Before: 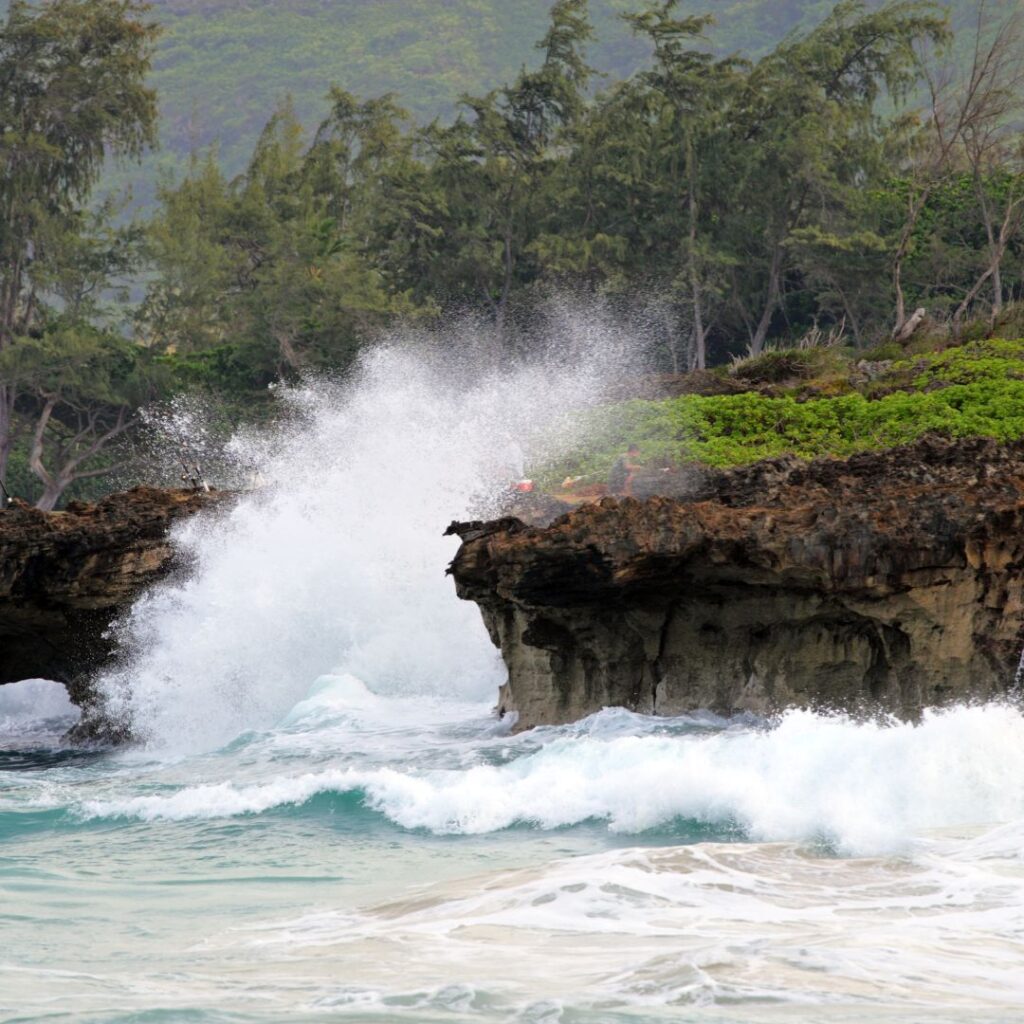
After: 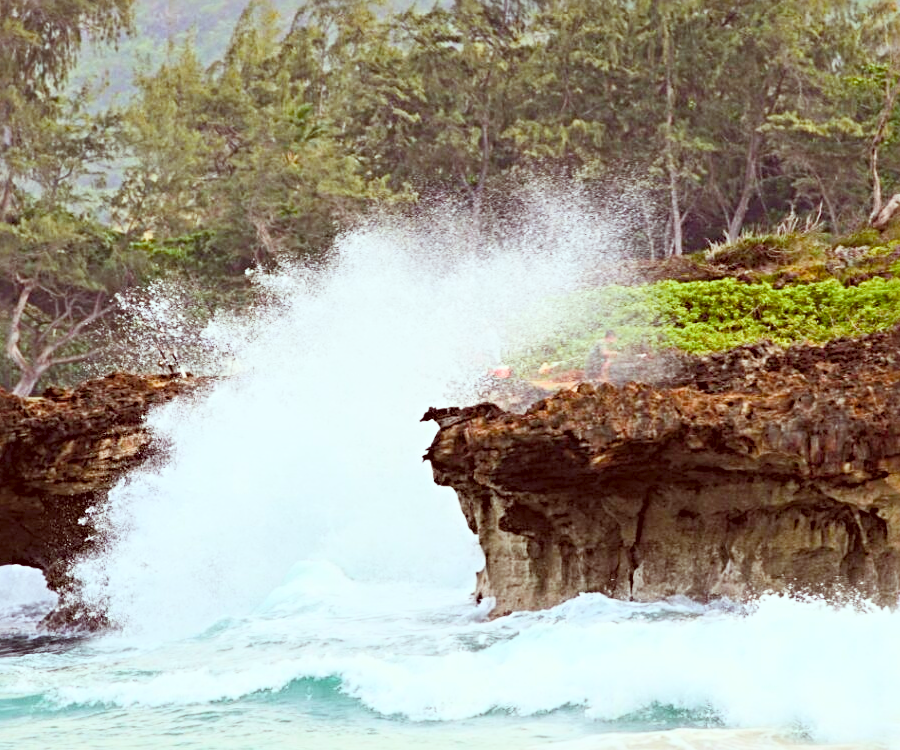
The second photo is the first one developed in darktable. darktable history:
sharpen: radius 4.85
crop and rotate: left 2.286%, top 11.216%, right 9.801%, bottom 15.482%
color correction: highlights a* -7.2, highlights b* -0.173, shadows a* 20.81, shadows b* 12.36
contrast brightness saturation: contrast 0.372, brightness 0.525
color balance rgb: perceptual saturation grading › global saturation 20%, perceptual saturation grading › highlights -25.752%, perceptual saturation grading › shadows 49.636%, contrast -10.232%
